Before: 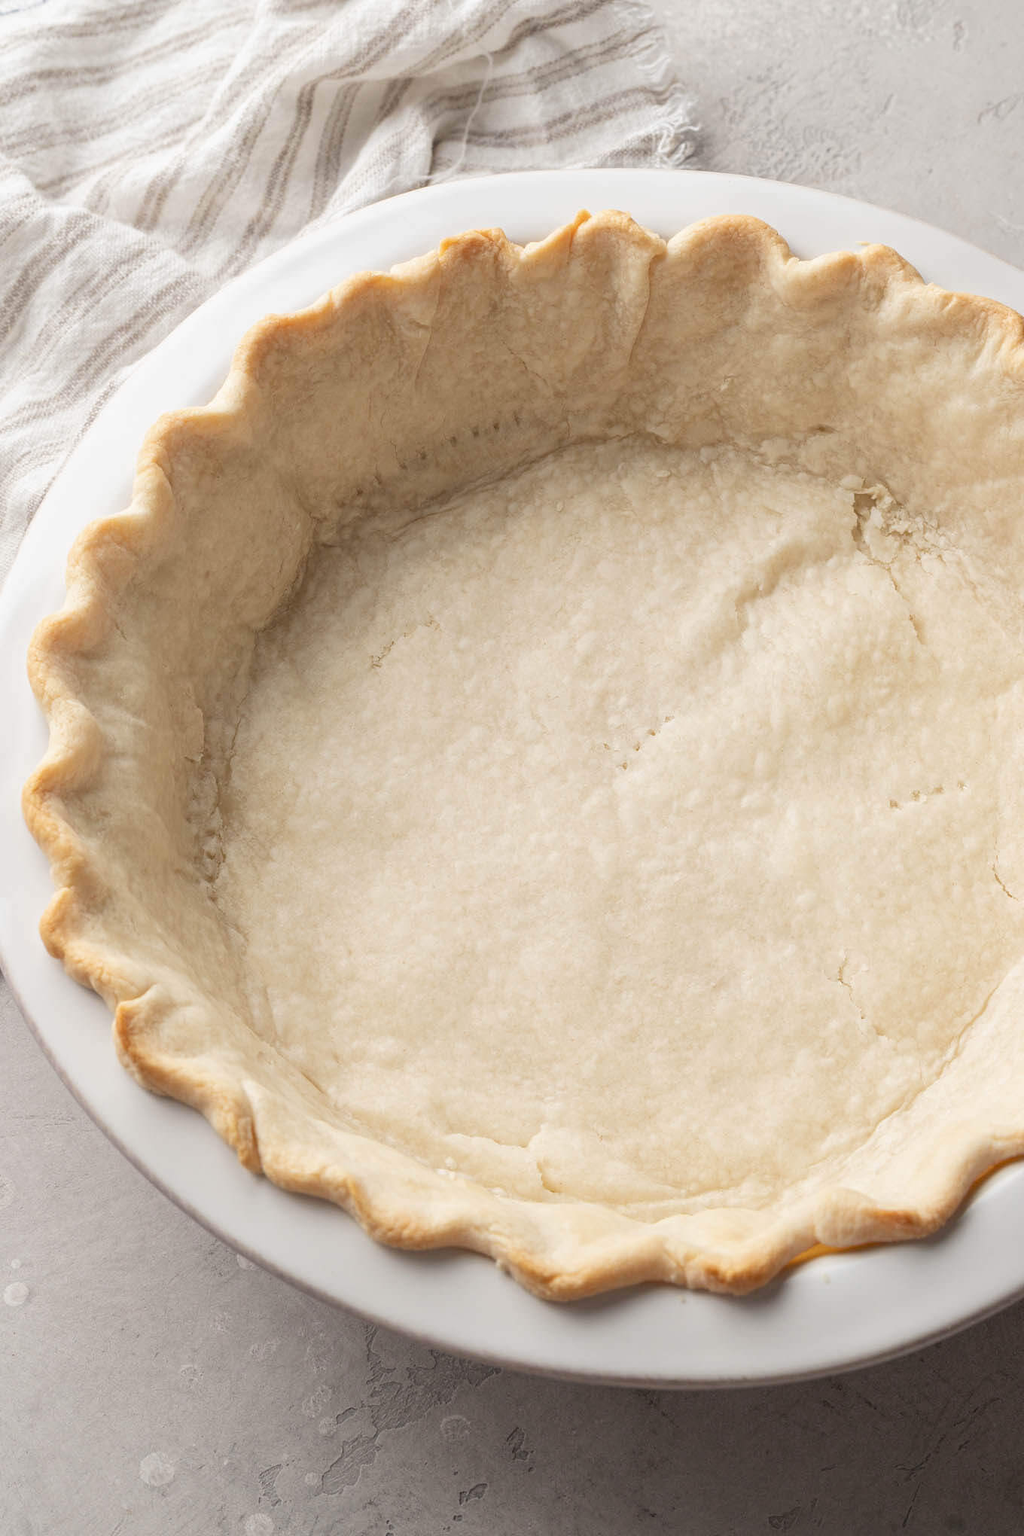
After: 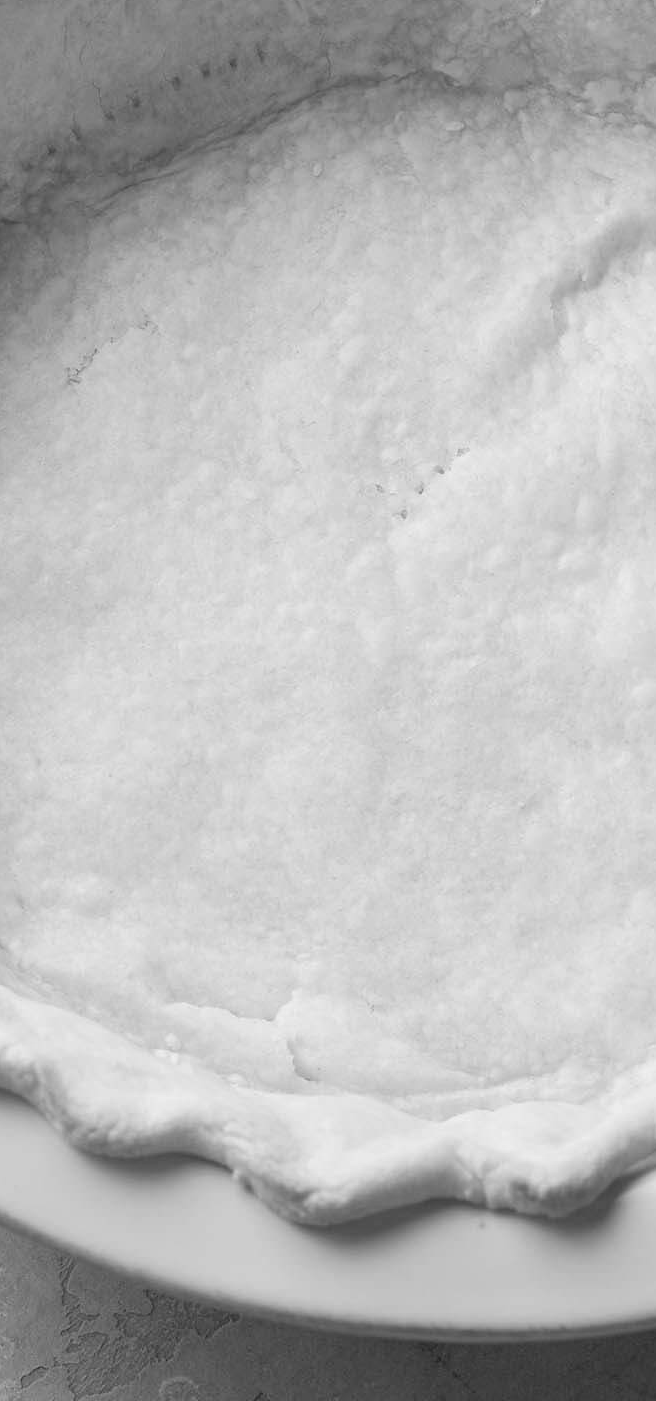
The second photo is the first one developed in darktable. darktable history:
monochrome: on, module defaults
crop: left 31.379%, top 24.658%, right 20.326%, bottom 6.628%
